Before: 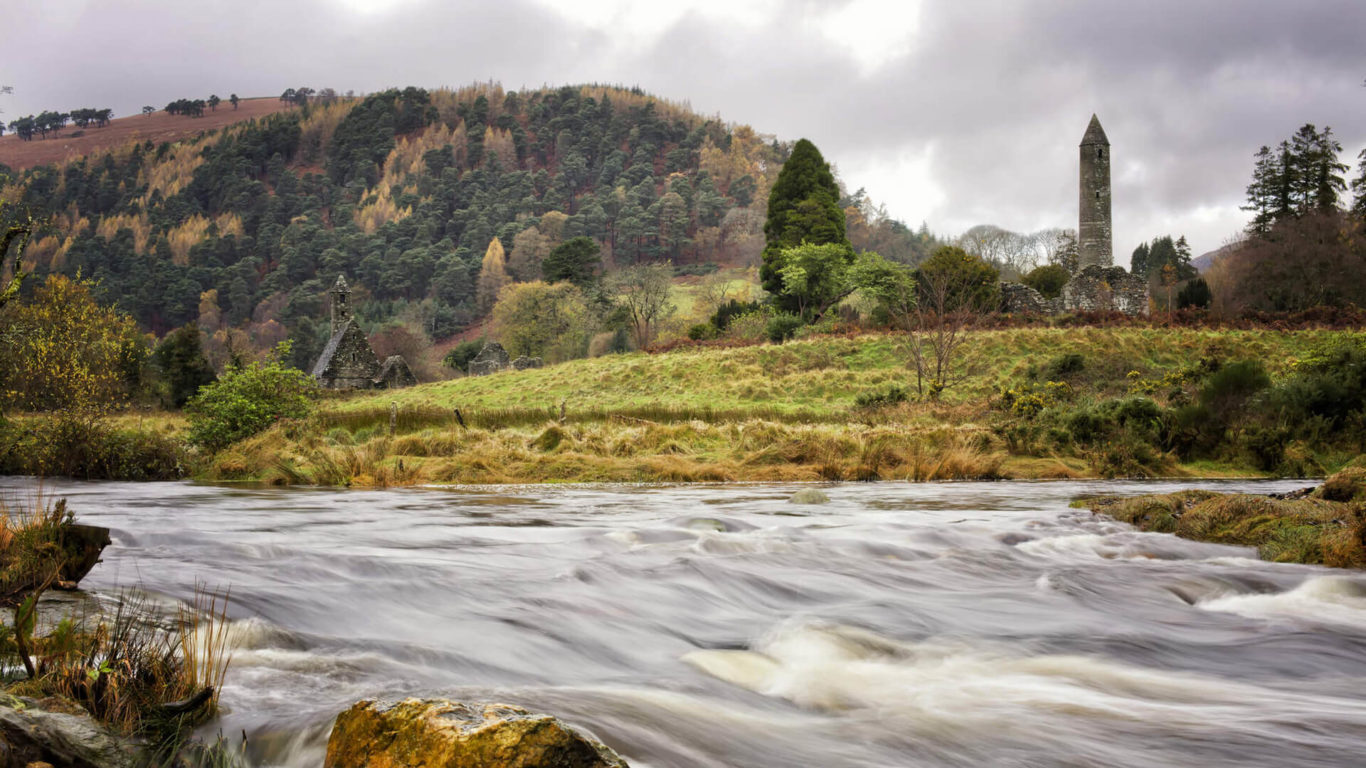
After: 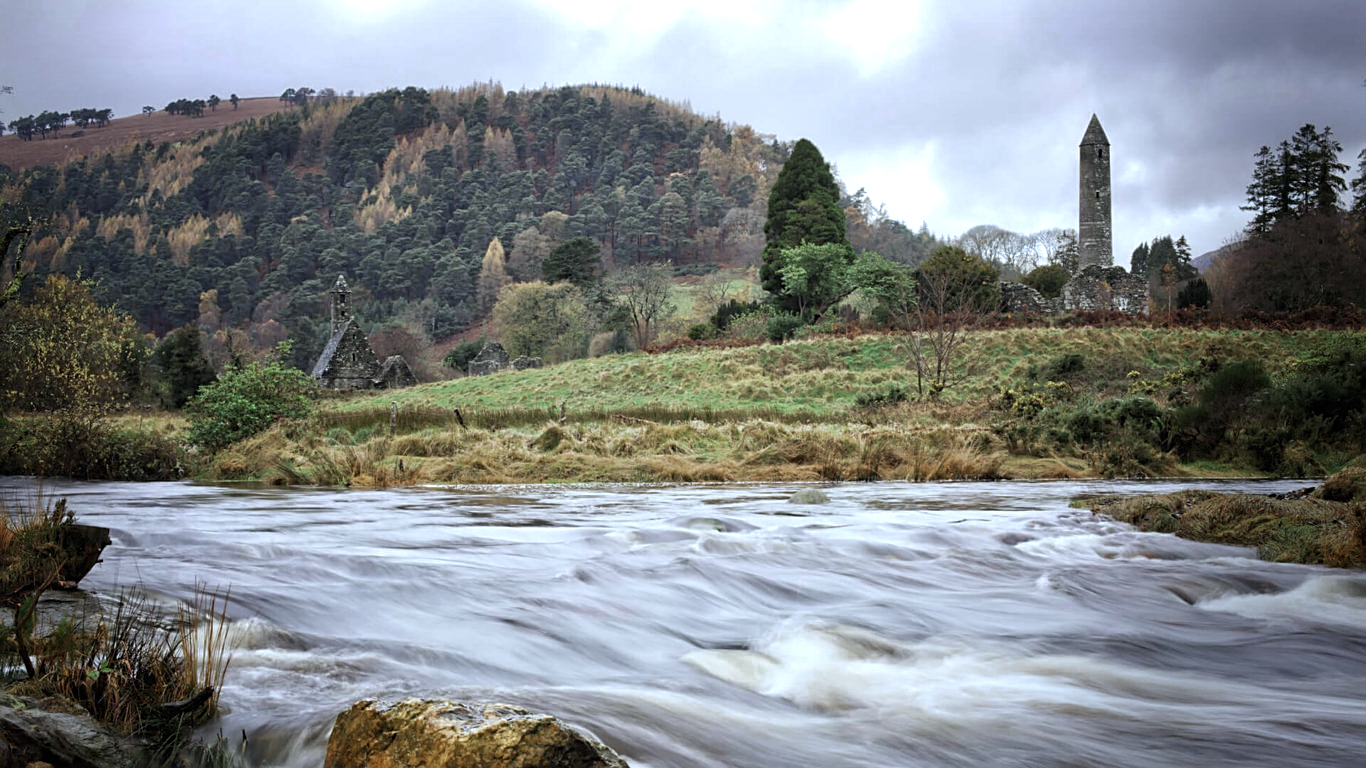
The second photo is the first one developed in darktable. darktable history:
sharpen: on, module defaults
color zones: curves: ch0 [(0, 0.5) (0.125, 0.4) (0.25, 0.5) (0.375, 0.4) (0.5, 0.4) (0.625, 0.6) (0.75, 0.6) (0.875, 0.5)]; ch1 [(0, 0.35) (0.125, 0.45) (0.25, 0.35) (0.375, 0.35) (0.5, 0.35) (0.625, 0.35) (0.75, 0.45) (0.875, 0.35)]; ch2 [(0, 0.6) (0.125, 0.5) (0.25, 0.5) (0.375, 0.6) (0.5, 0.6) (0.625, 0.5) (0.75, 0.5) (0.875, 0.5)]
vignetting: fall-off start 68.33%, fall-off radius 30%, saturation 0.042, center (-0.066, -0.311), width/height ratio 0.992, shape 0.85, dithering 8-bit output
color calibration: x 0.38, y 0.39, temperature 4086.04 K
